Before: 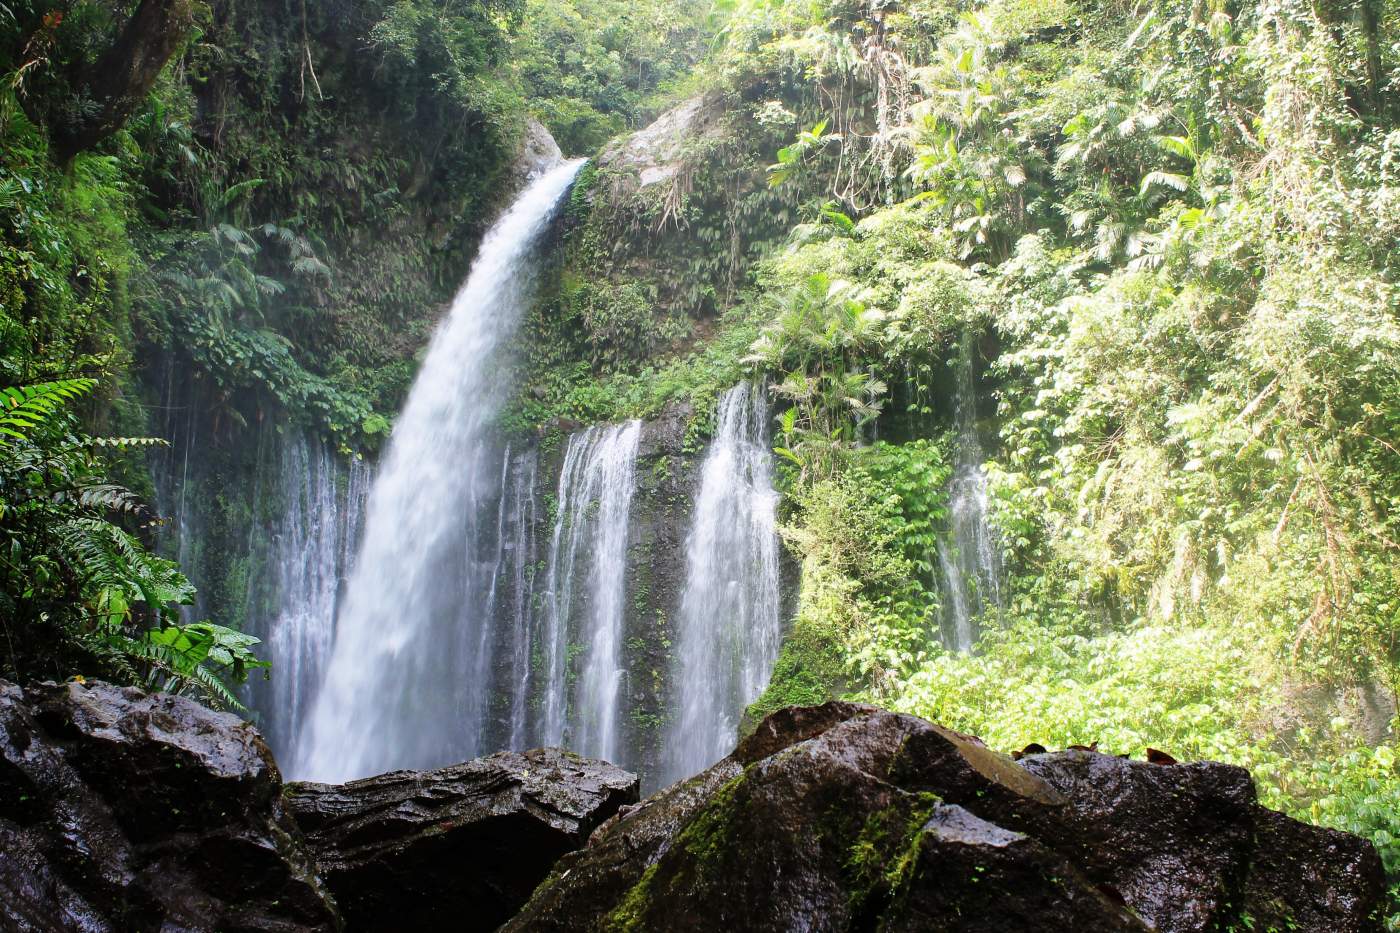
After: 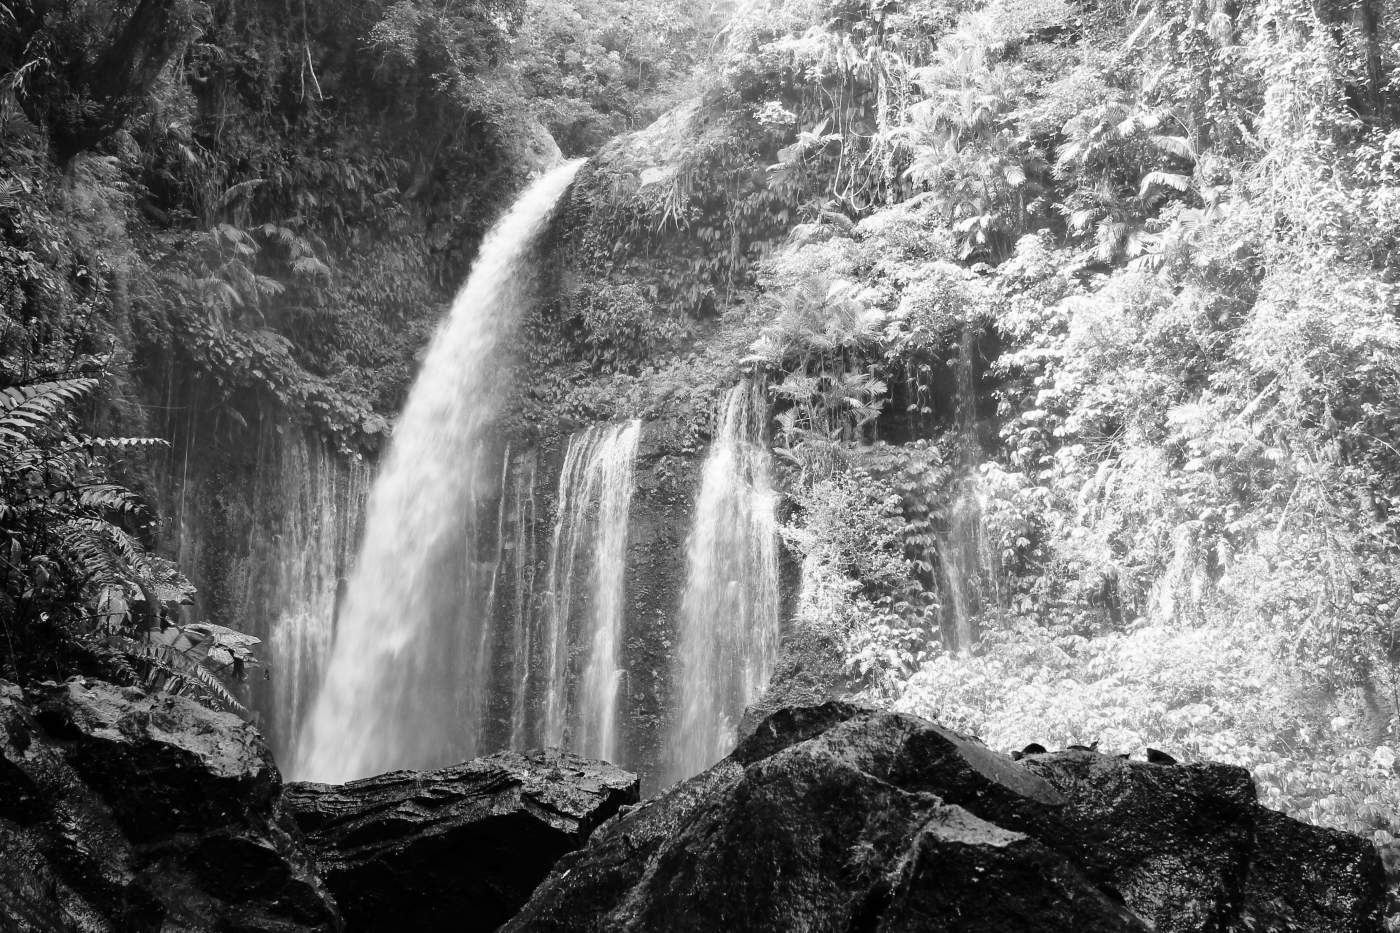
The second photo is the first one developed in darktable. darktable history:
color balance rgb: linear chroma grading › shadows 19.44%, linear chroma grading › highlights 3.42%, linear chroma grading › mid-tones 10.16%
monochrome: on, module defaults
